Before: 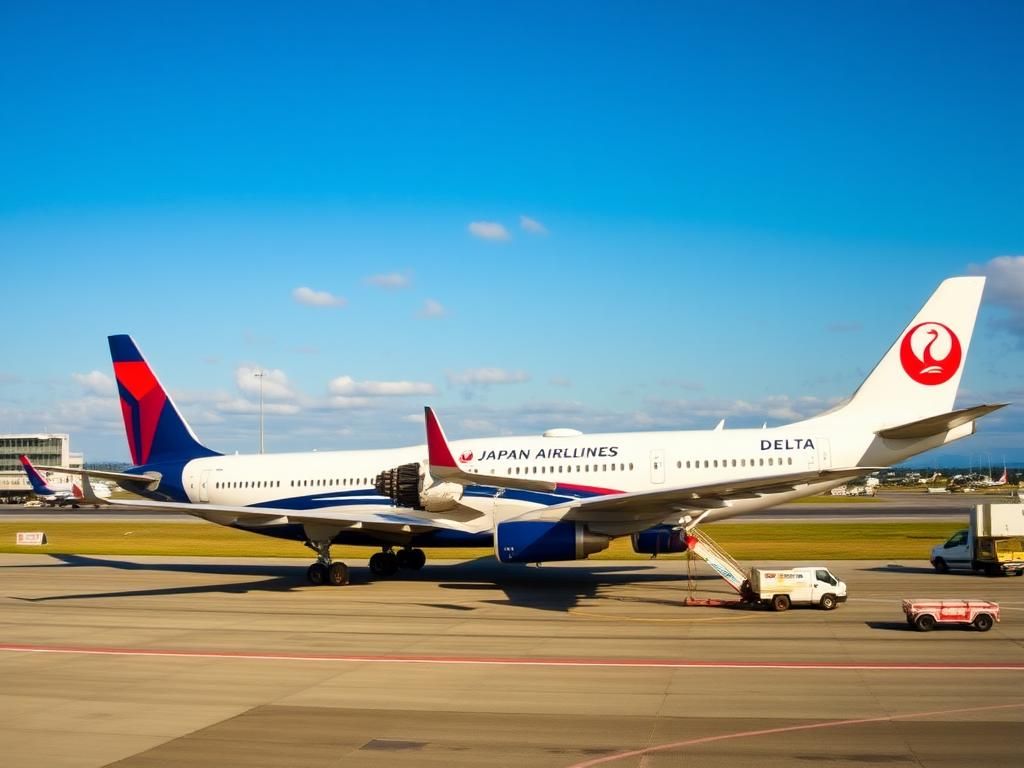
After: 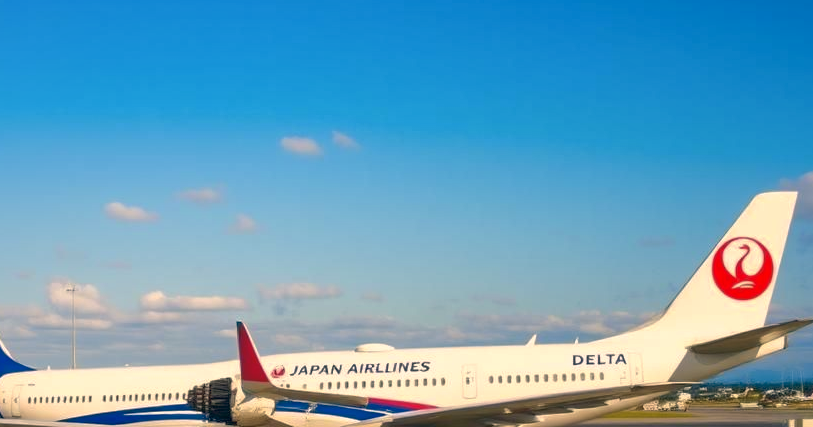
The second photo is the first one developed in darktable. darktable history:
shadows and highlights: on, module defaults
crop: left 18.38%, top 11.092%, right 2.134%, bottom 33.217%
color correction: highlights a* 10.32, highlights b* 14.66, shadows a* -9.59, shadows b* -15.02
